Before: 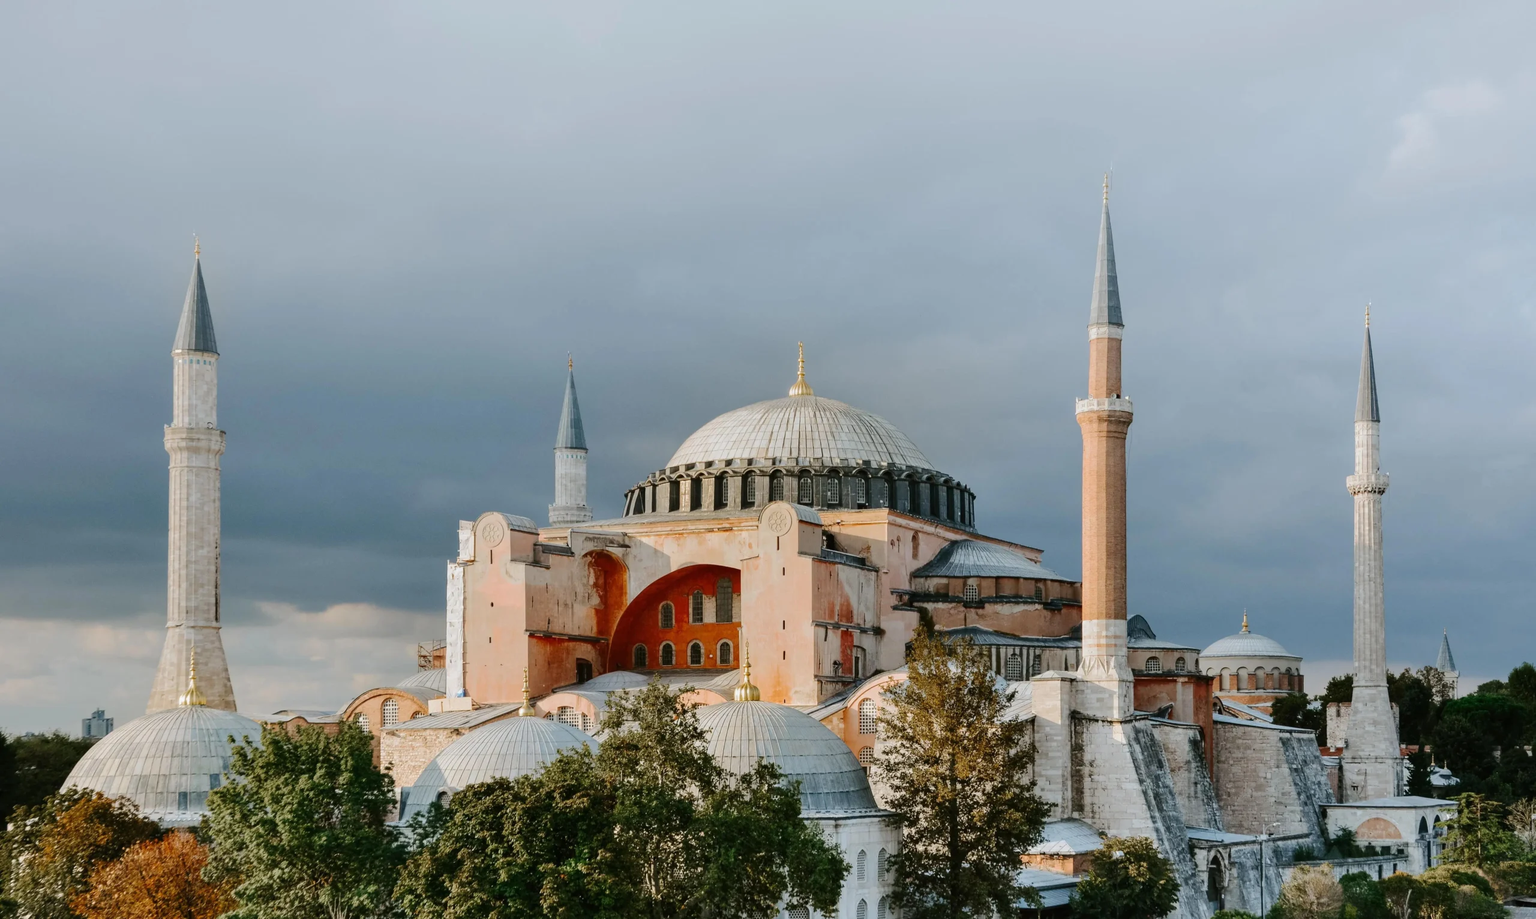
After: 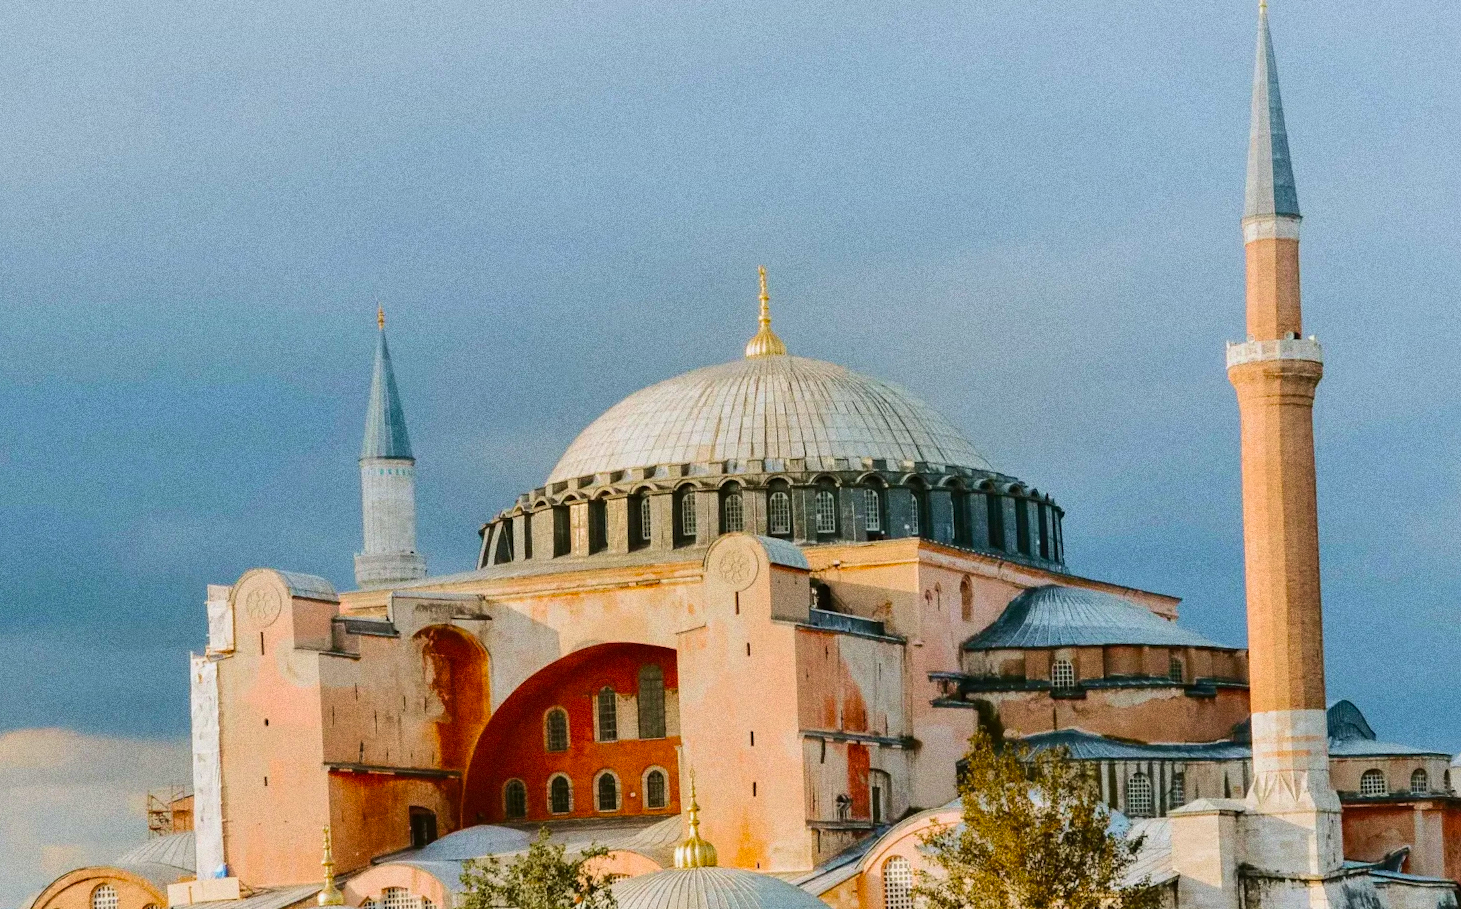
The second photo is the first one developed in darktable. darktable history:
grain: coarseness 0.09 ISO, strength 40%
color balance rgb: perceptual saturation grading › global saturation 25%, perceptual brilliance grading › mid-tones 10%, perceptual brilliance grading › shadows 15%, global vibrance 20%
velvia: on, module defaults
rotate and perspective: rotation -2.22°, lens shift (horizontal) -0.022, automatic cropping off
crop and rotate: left 22.13%, top 22.054%, right 22.026%, bottom 22.102%
